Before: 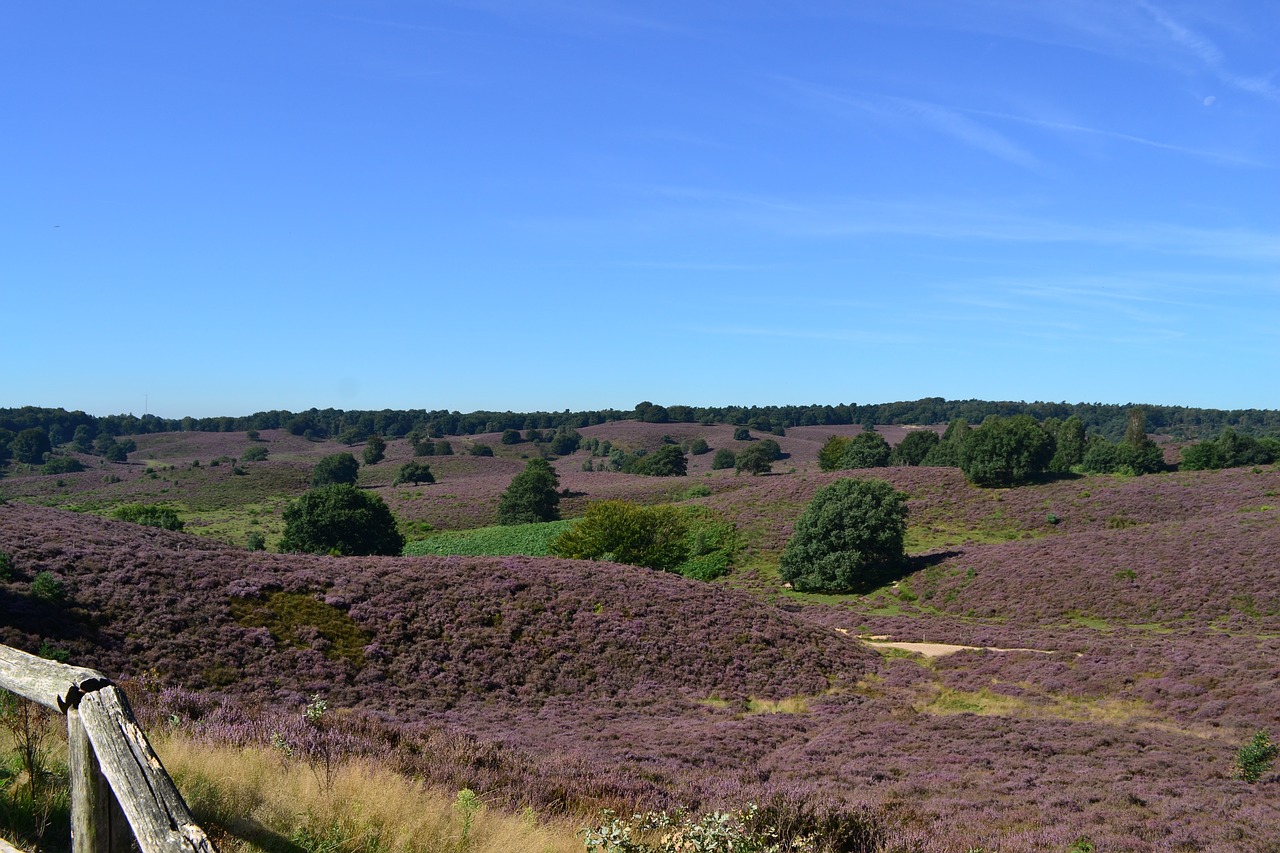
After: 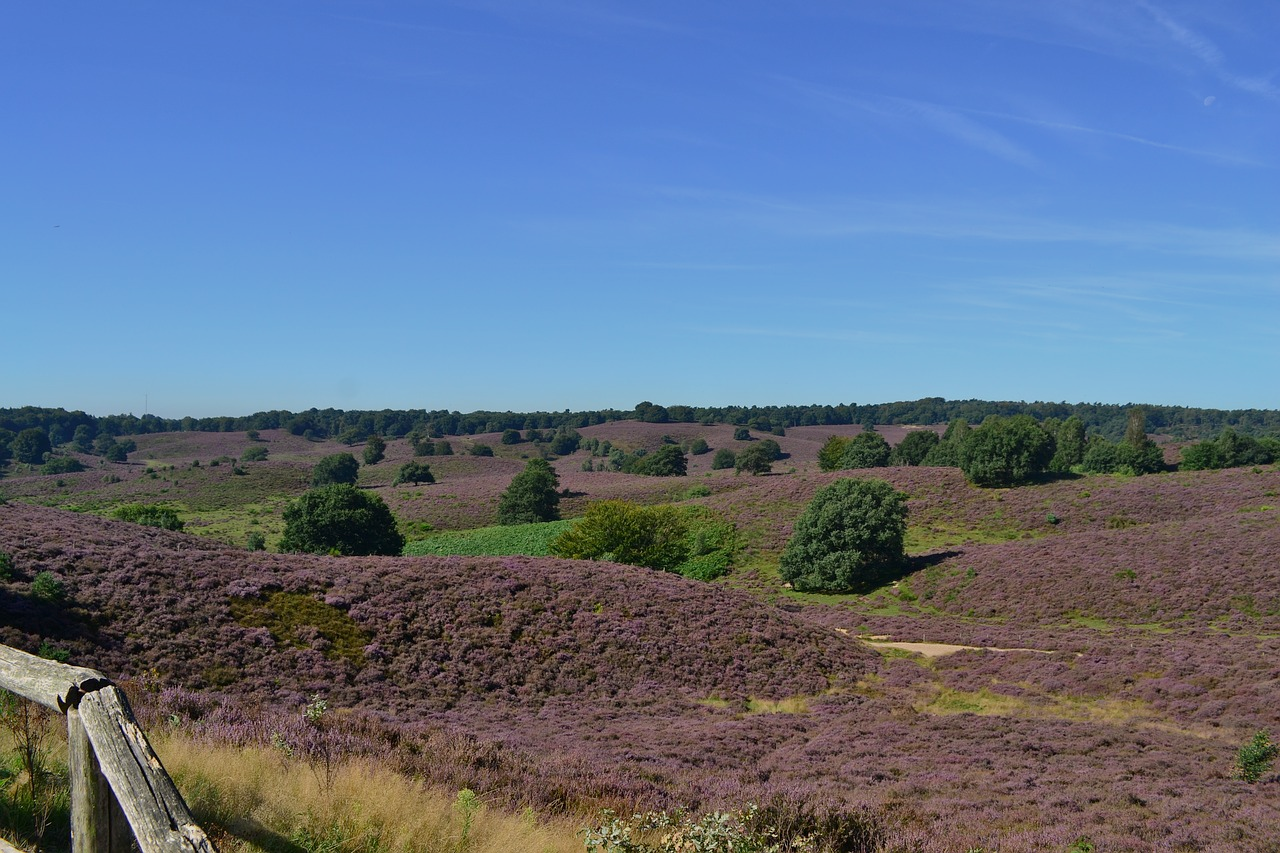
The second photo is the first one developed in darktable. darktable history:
tone equalizer: -8 EV 0.25 EV, -7 EV 0.417 EV, -6 EV 0.417 EV, -5 EV 0.25 EV, -3 EV -0.25 EV, -2 EV -0.417 EV, -1 EV -0.417 EV, +0 EV -0.25 EV, edges refinement/feathering 500, mask exposure compensation -1.57 EV, preserve details guided filter
color correction: highlights b* 3
